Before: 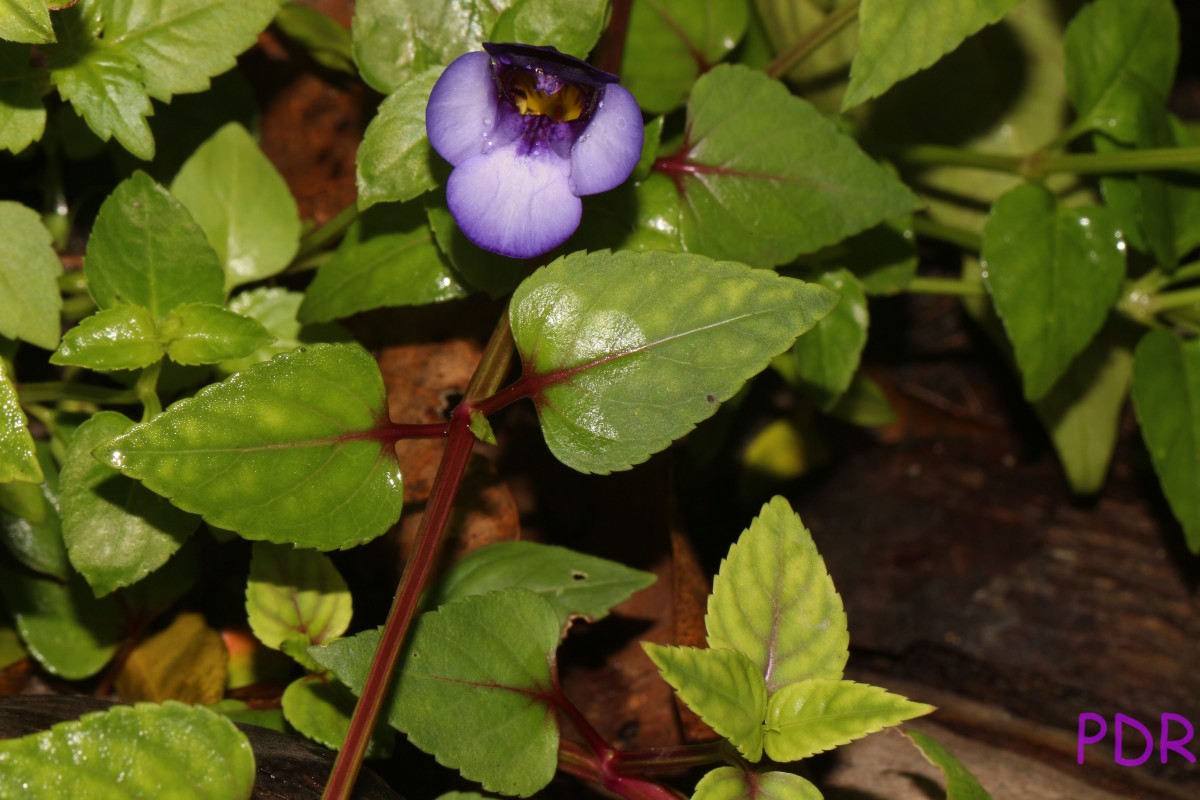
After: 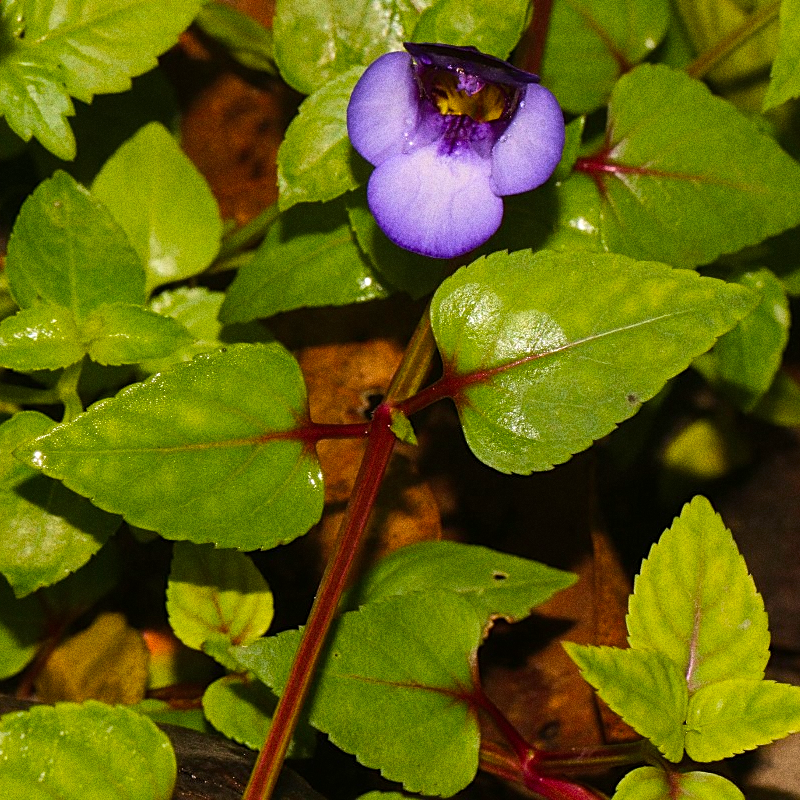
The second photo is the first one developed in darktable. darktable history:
crop and rotate: left 6.617%, right 26.717%
grain: coarseness 0.09 ISO, strength 40%
color balance rgb: perceptual saturation grading › global saturation 25%, perceptual brilliance grading › mid-tones 10%, perceptual brilliance grading › shadows 15%, global vibrance 20%
color balance: mode lift, gamma, gain (sRGB)
velvia: strength 21.76%
sharpen: on, module defaults
color correction: highlights a* 0.003, highlights b* -0.283
